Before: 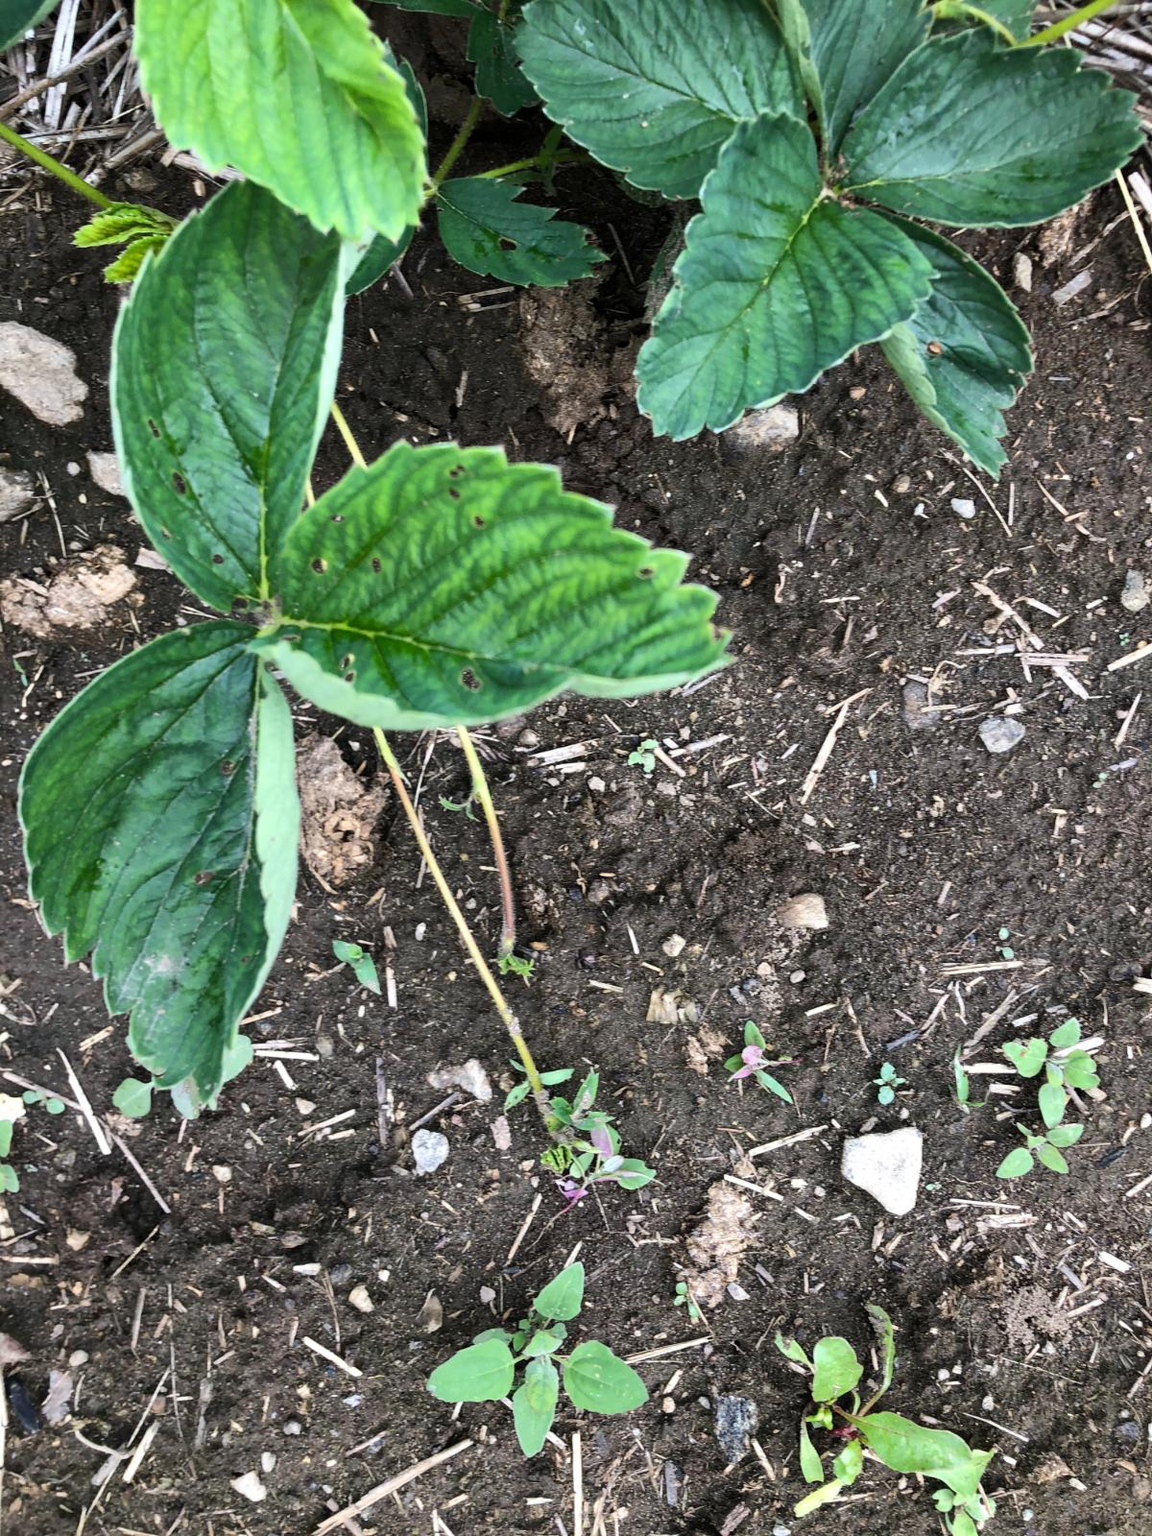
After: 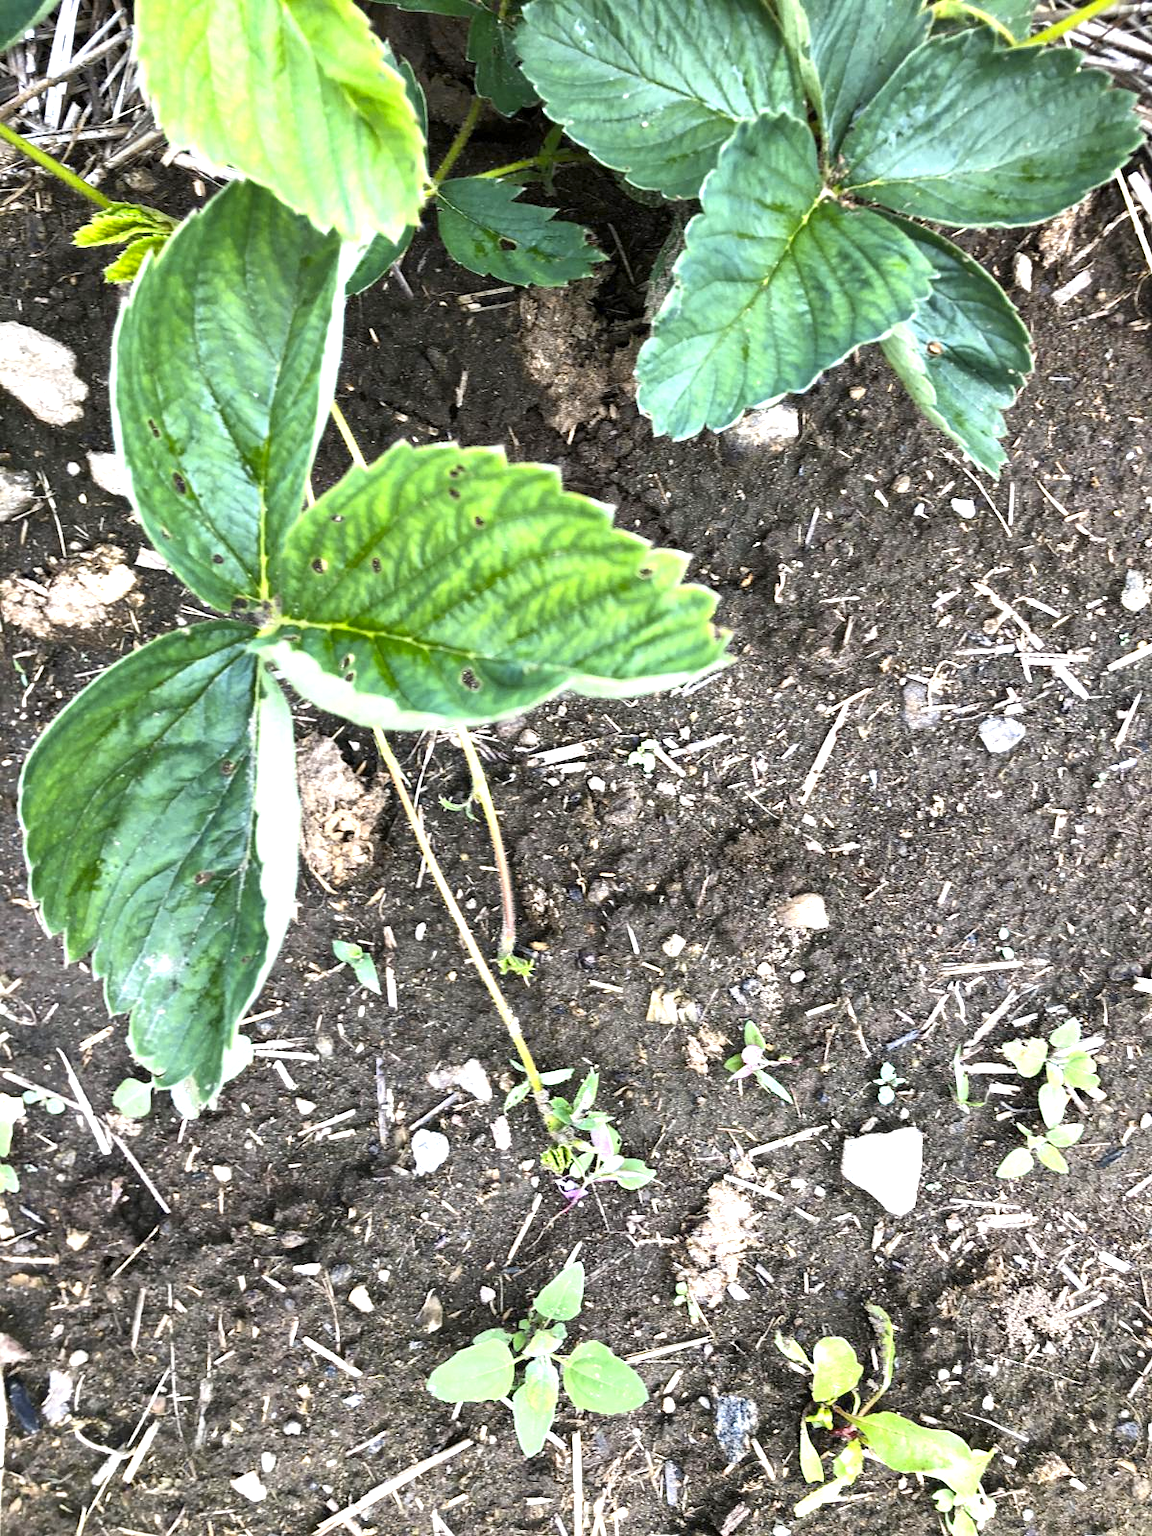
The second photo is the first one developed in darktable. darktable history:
exposure: exposure 1 EV, compensate highlight preservation false
color correction: highlights a* 0.003, highlights b* -0.283
color contrast: green-magenta contrast 0.8, blue-yellow contrast 1.1, unbound 0
